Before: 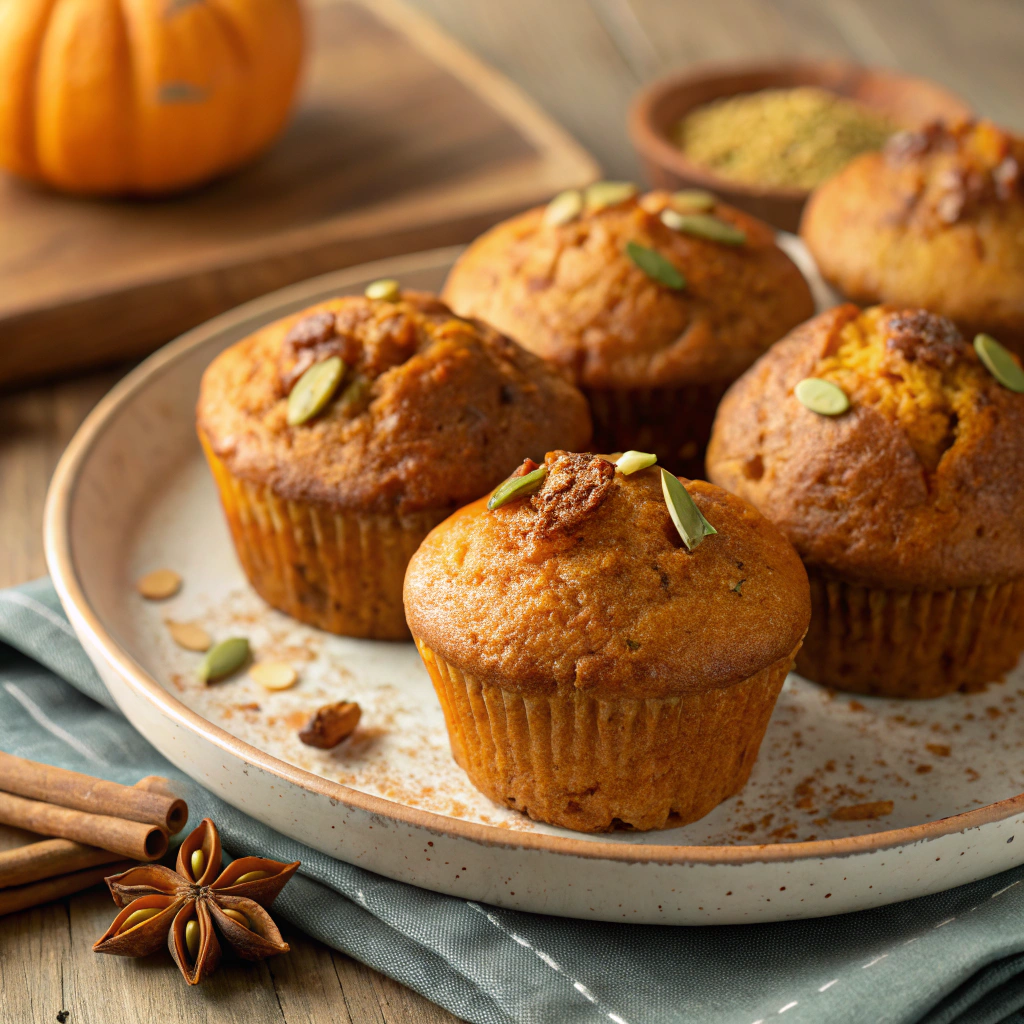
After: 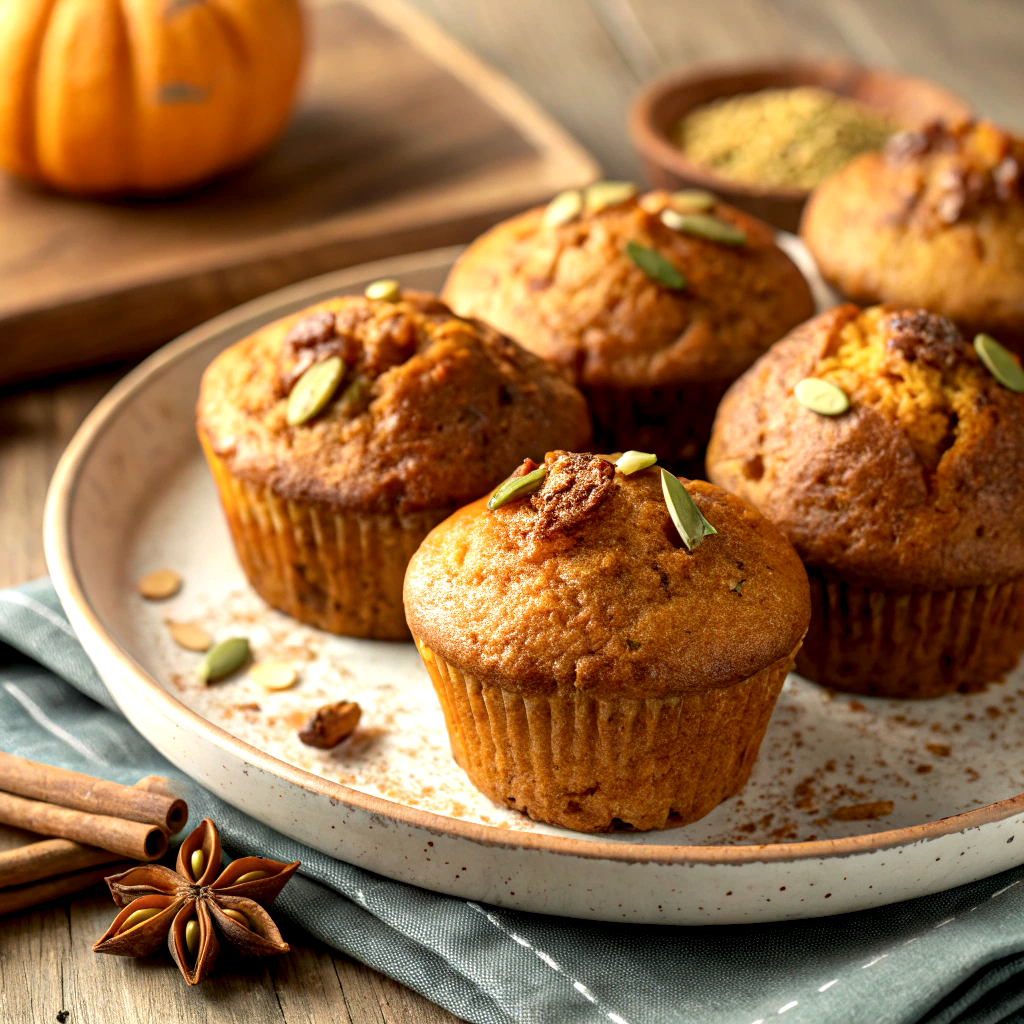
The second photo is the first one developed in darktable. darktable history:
exposure: exposure 0.245 EV, compensate highlight preservation false
local contrast: detail 135%, midtone range 0.746
